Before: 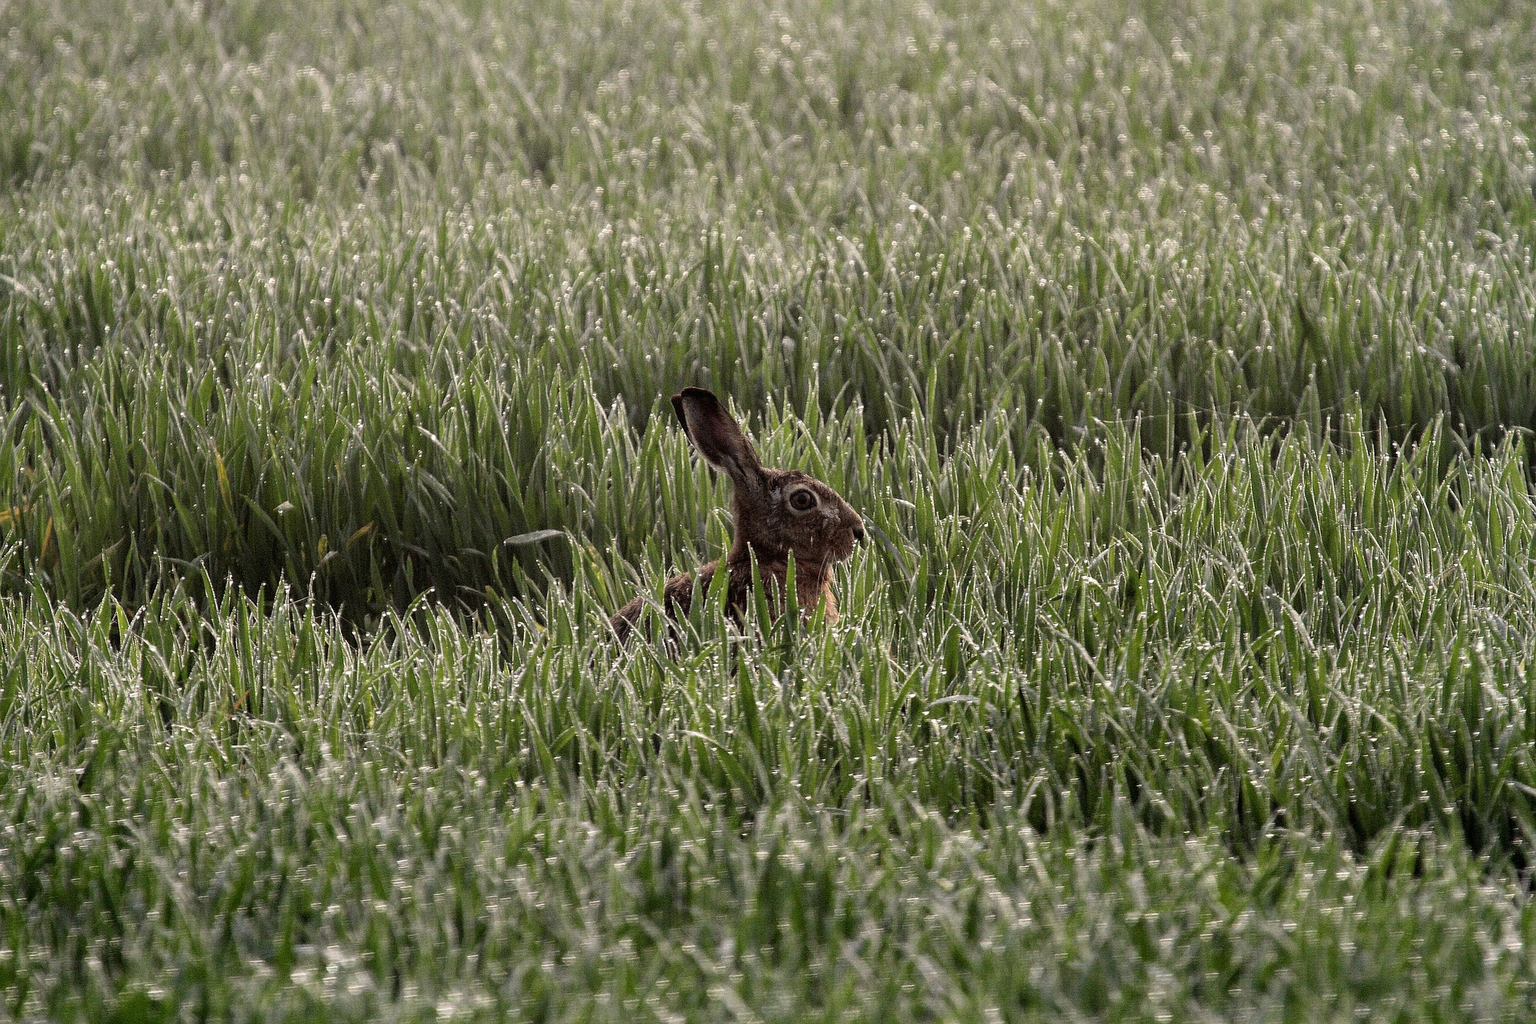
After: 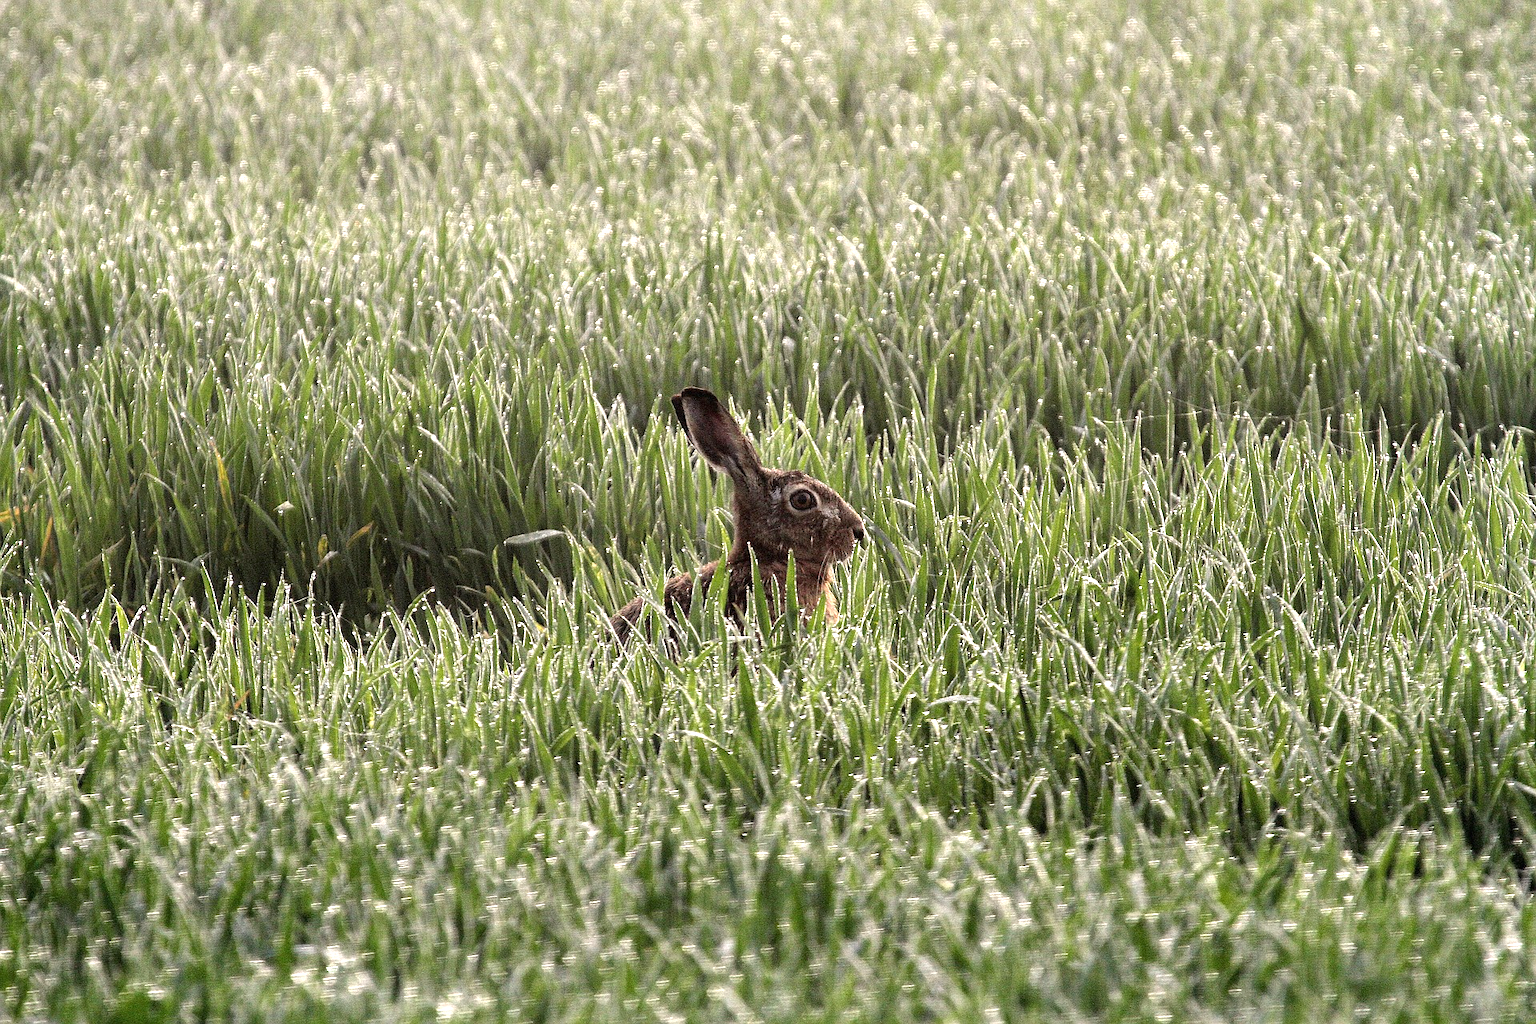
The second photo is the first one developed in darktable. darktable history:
exposure: black level correction 0, exposure 0.951 EV, compensate exposure bias true, compensate highlight preservation false
